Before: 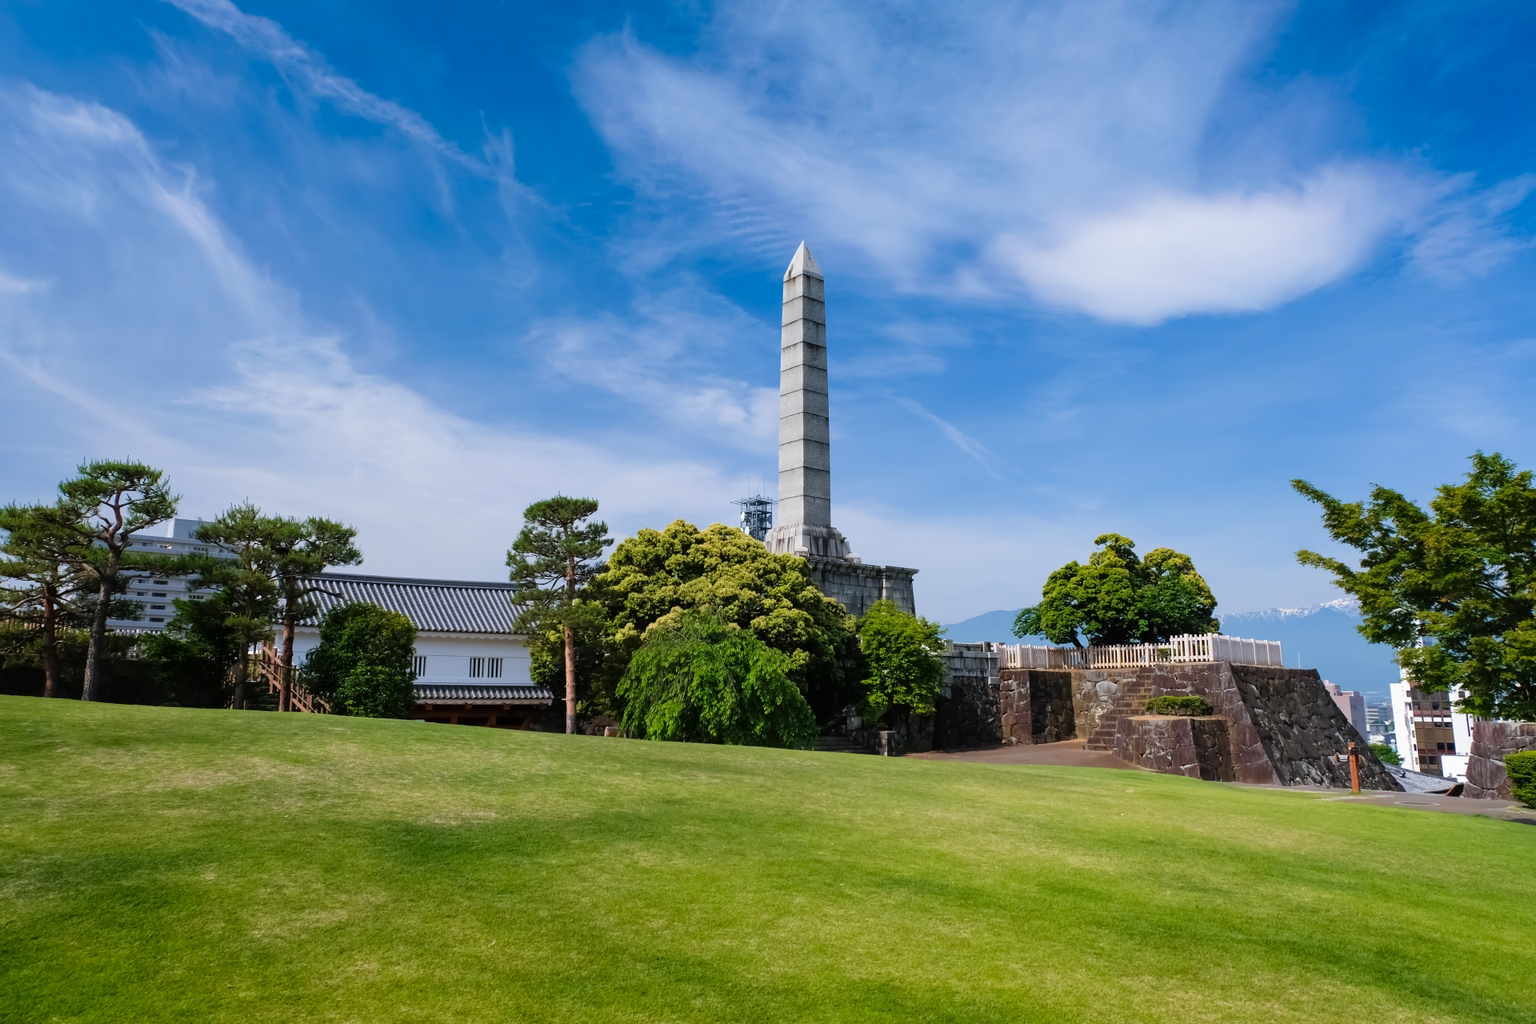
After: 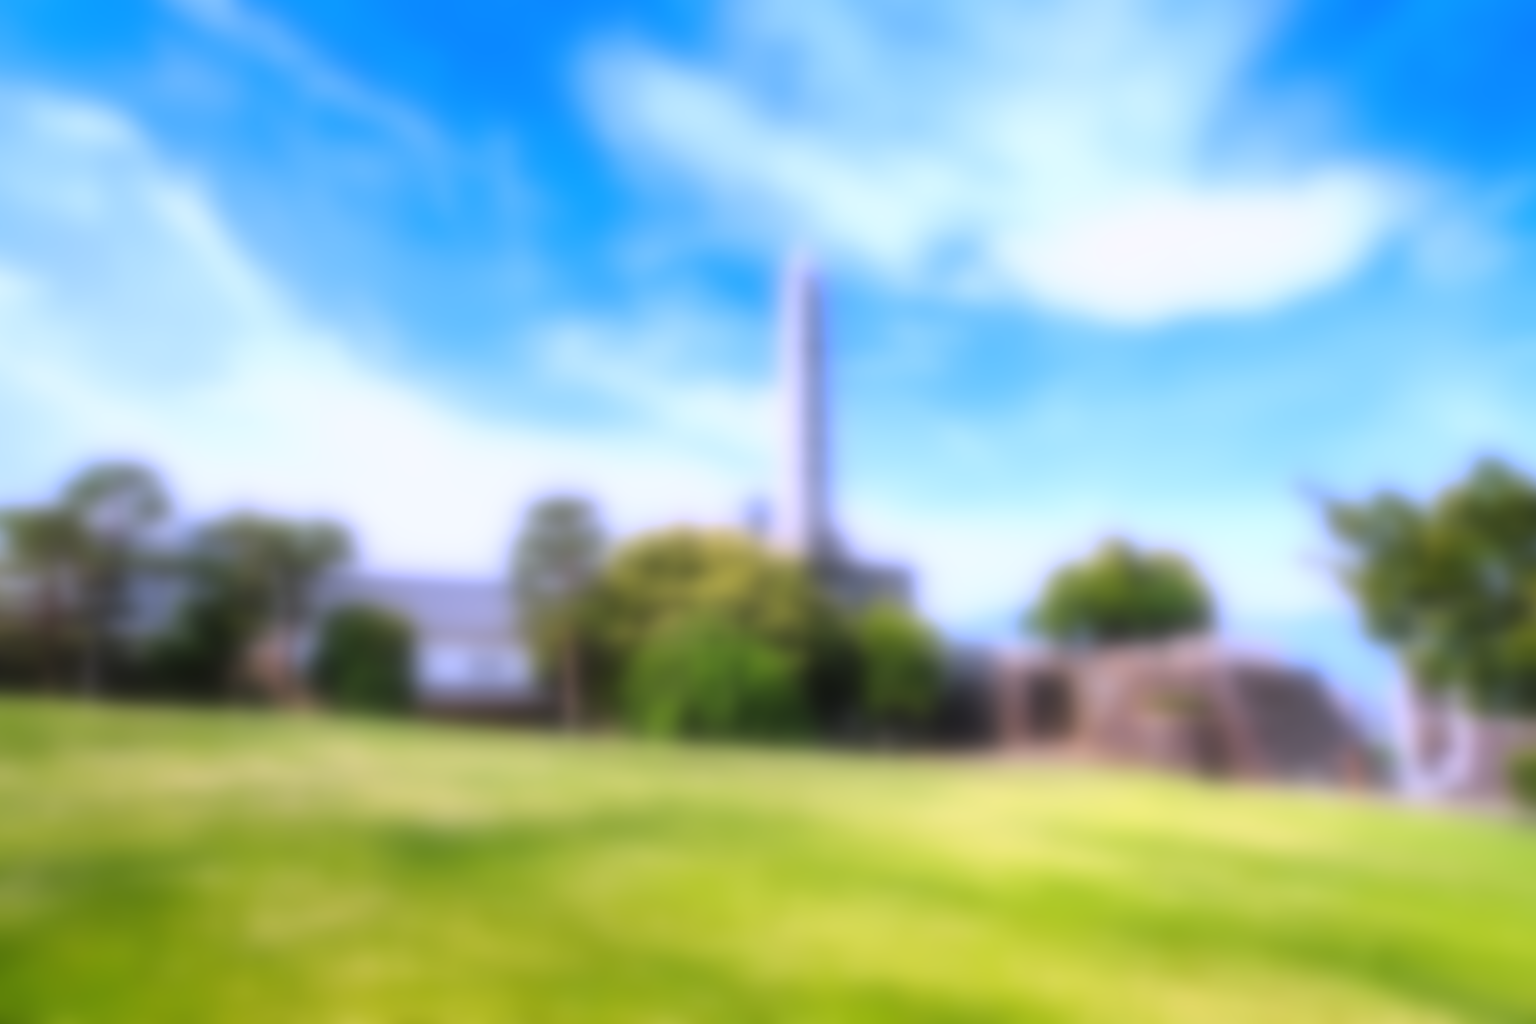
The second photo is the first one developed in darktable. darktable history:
lowpass: radius 16, unbound 0
color balance: contrast -0.5%
white balance: red 1.042, blue 1.17
exposure: black level correction 0, exposure 1.1 EV, compensate exposure bias true, compensate highlight preservation false
